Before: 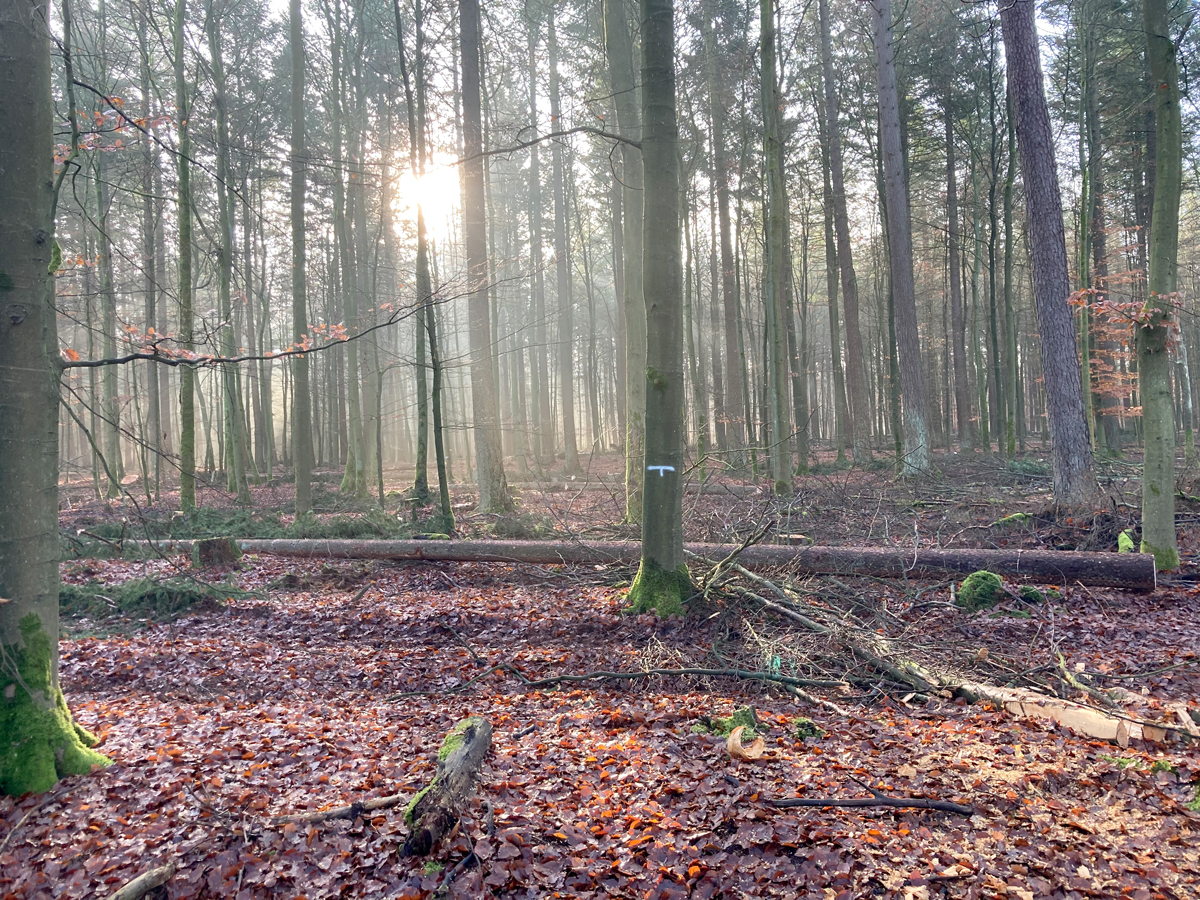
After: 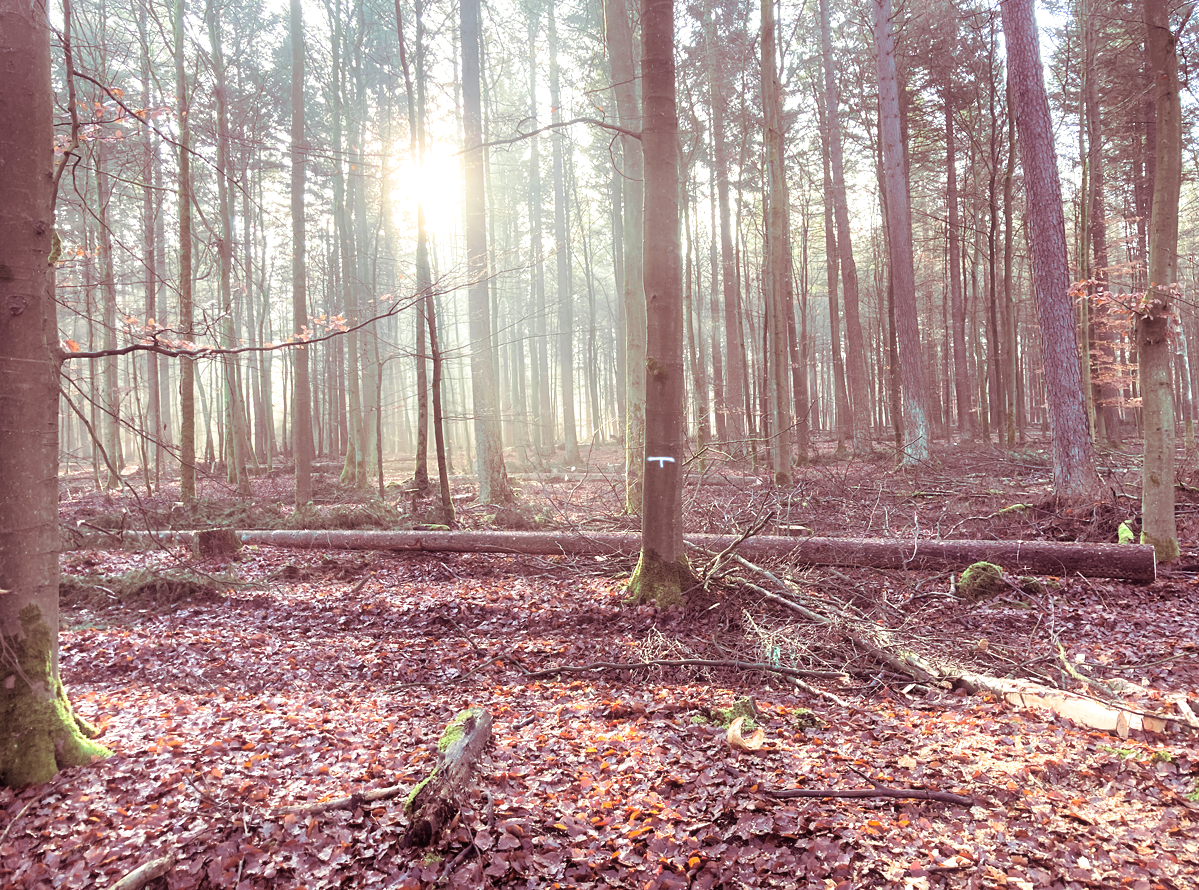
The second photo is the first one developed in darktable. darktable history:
bloom: size 9%, threshold 100%, strength 7%
exposure: exposure 0.556 EV, compensate highlight preservation false
split-toning: compress 20%
crop: top 1.049%, right 0.001%
